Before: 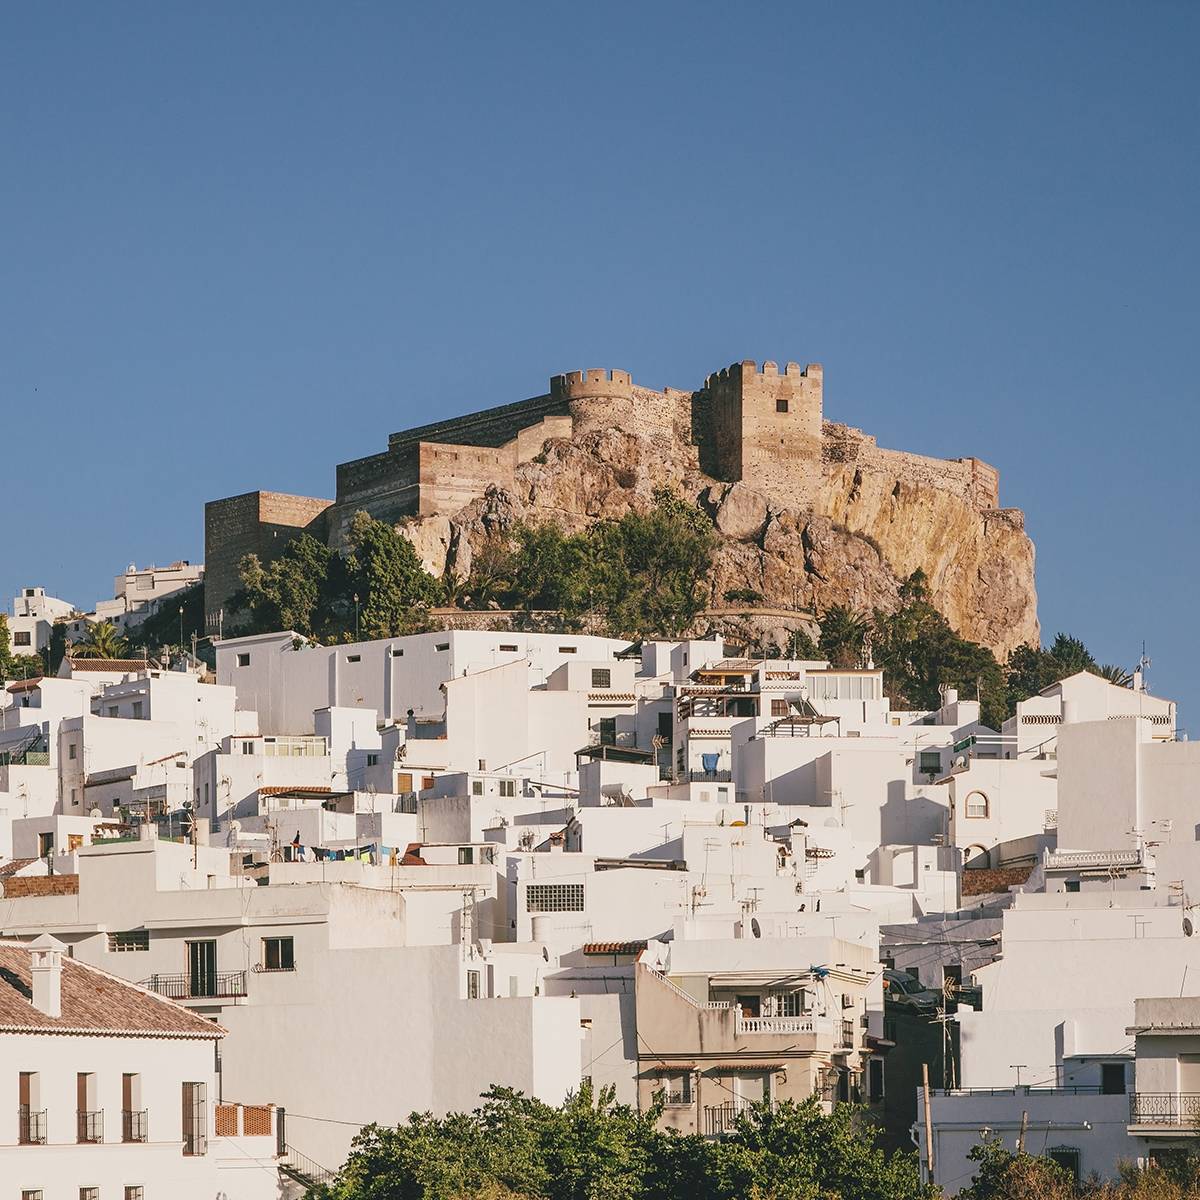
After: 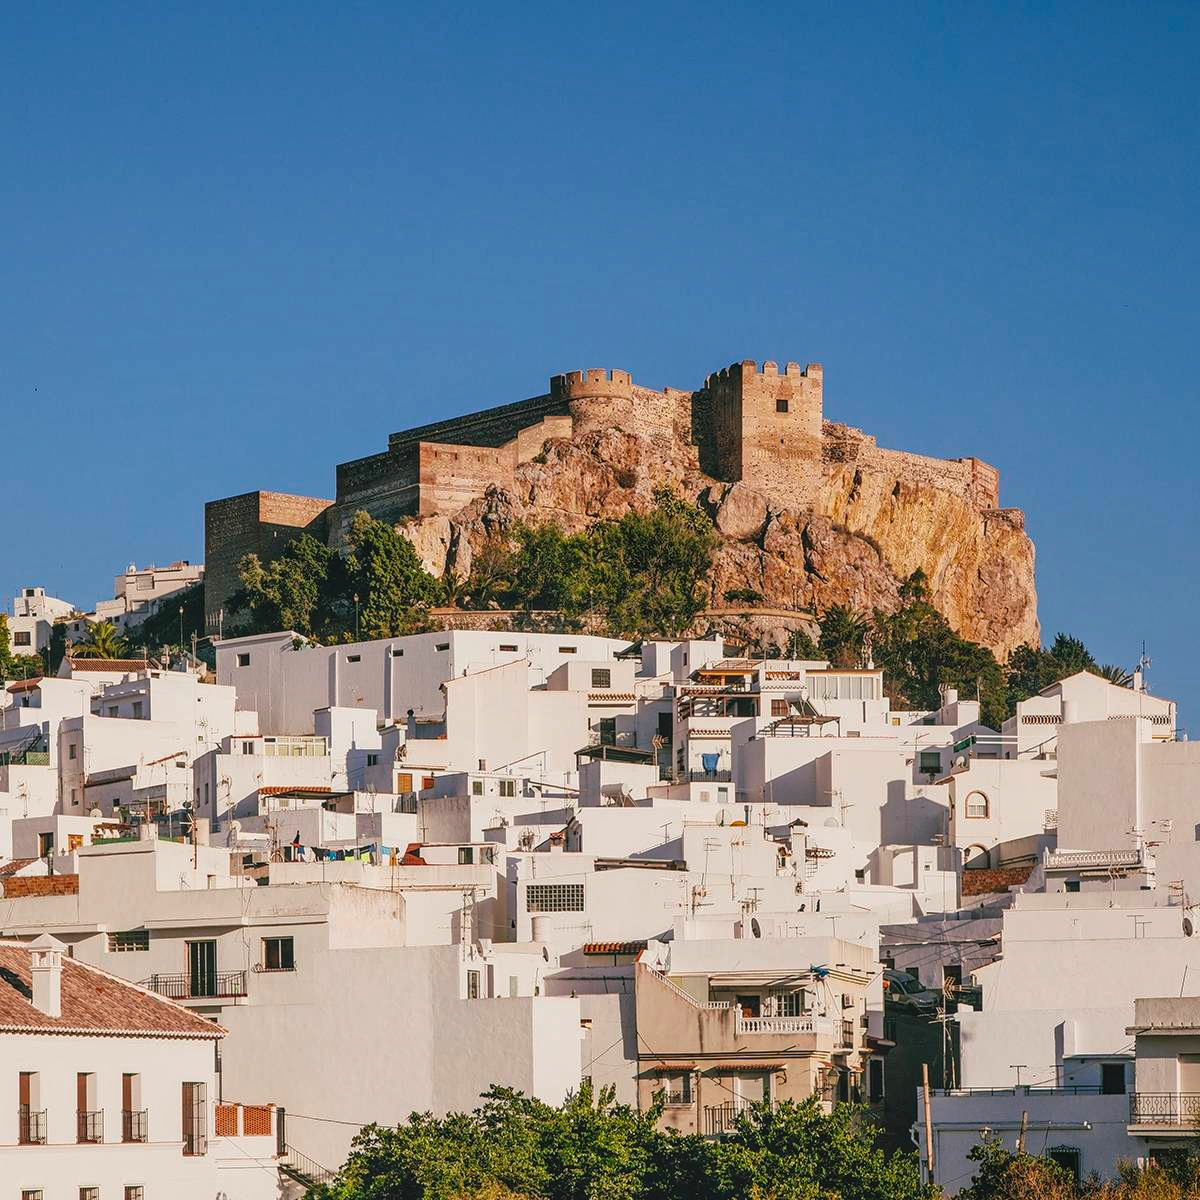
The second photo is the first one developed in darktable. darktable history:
local contrast: detail 110%
color contrast: green-magenta contrast 1.69, blue-yellow contrast 1.49
filmic rgb: white relative exposure 2.2 EV, hardness 6.97
tone equalizer: -8 EV 0.25 EV, -7 EV 0.417 EV, -6 EV 0.417 EV, -5 EV 0.25 EV, -3 EV -0.25 EV, -2 EV -0.417 EV, -1 EV -0.417 EV, +0 EV -0.25 EV, edges refinement/feathering 500, mask exposure compensation -1.57 EV, preserve details guided filter
